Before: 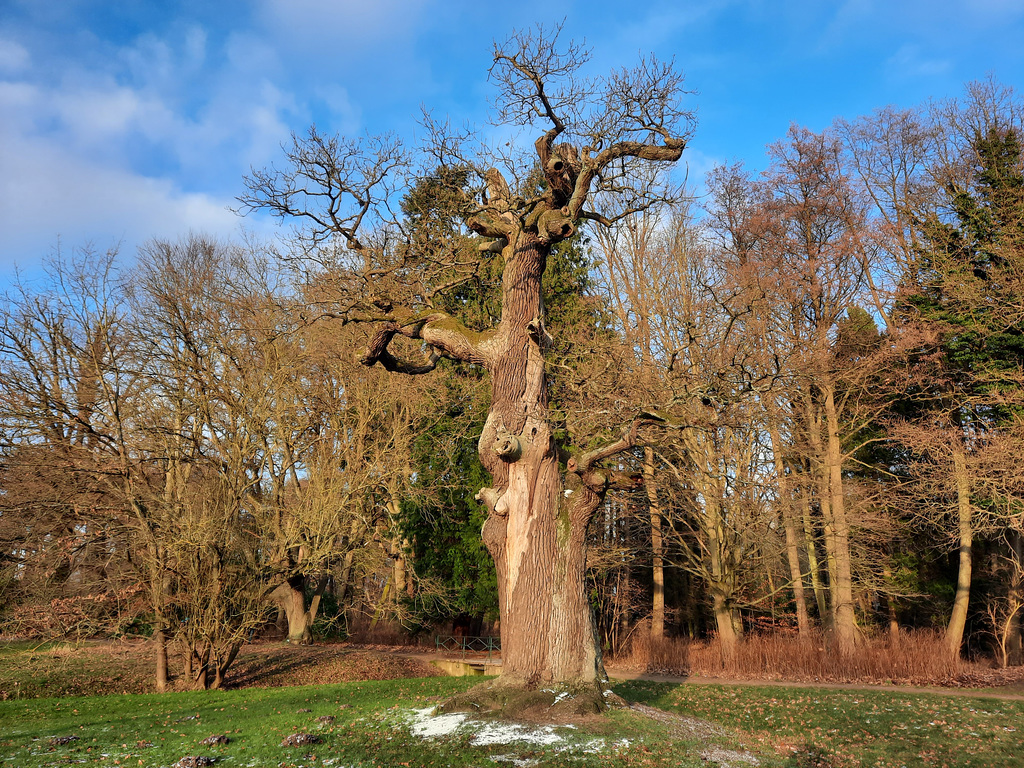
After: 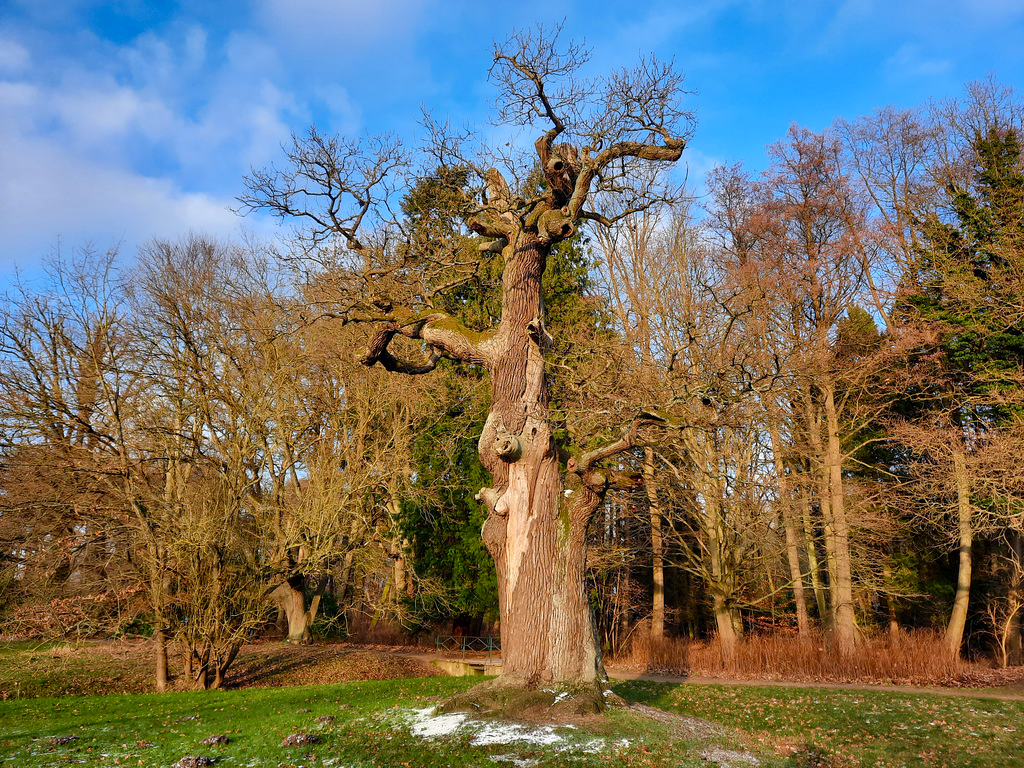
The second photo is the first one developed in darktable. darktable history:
white balance: red 1.004, blue 1.024
color balance rgb: perceptual saturation grading › global saturation 20%, perceptual saturation grading › highlights -25%, perceptual saturation grading › shadows 25%
